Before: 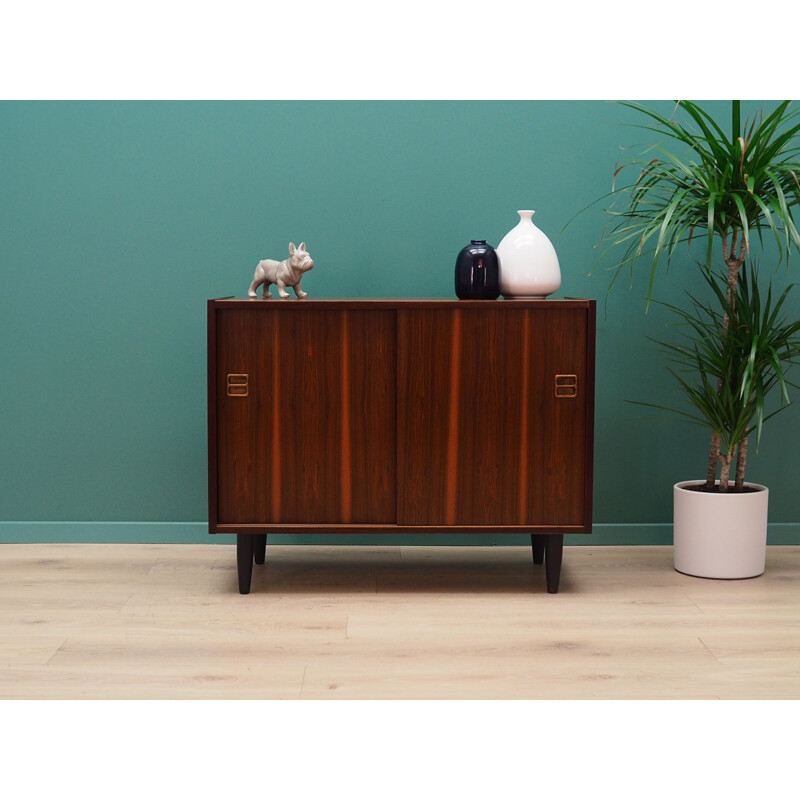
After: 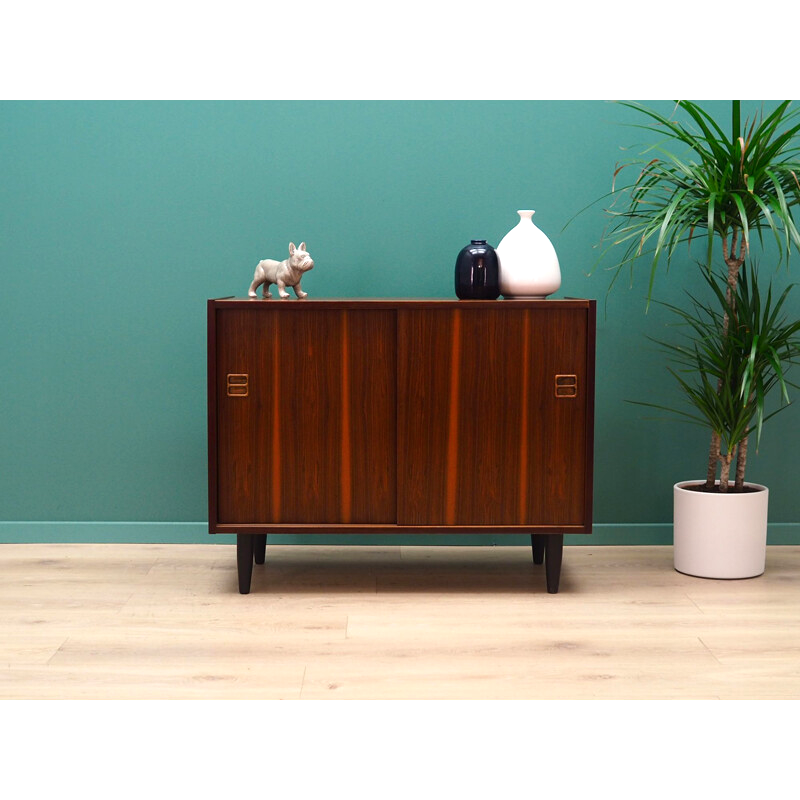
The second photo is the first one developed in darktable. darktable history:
color balance rgb: global offset › hue 171.48°, perceptual saturation grading › global saturation 1.616%, perceptual saturation grading › highlights -1.568%, perceptual saturation grading › mid-tones 4.269%, perceptual saturation grading › shadows 6.957%, perceptual brilliance grading › global brilliance 12.44%
